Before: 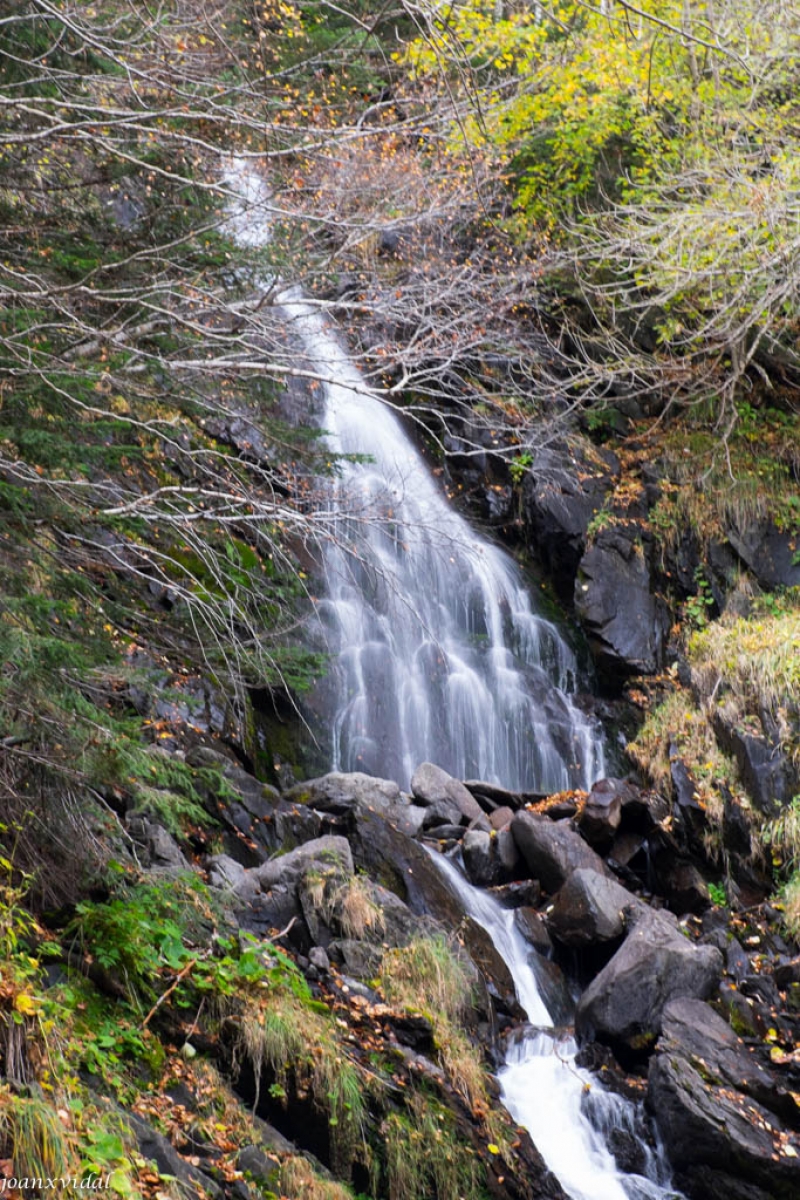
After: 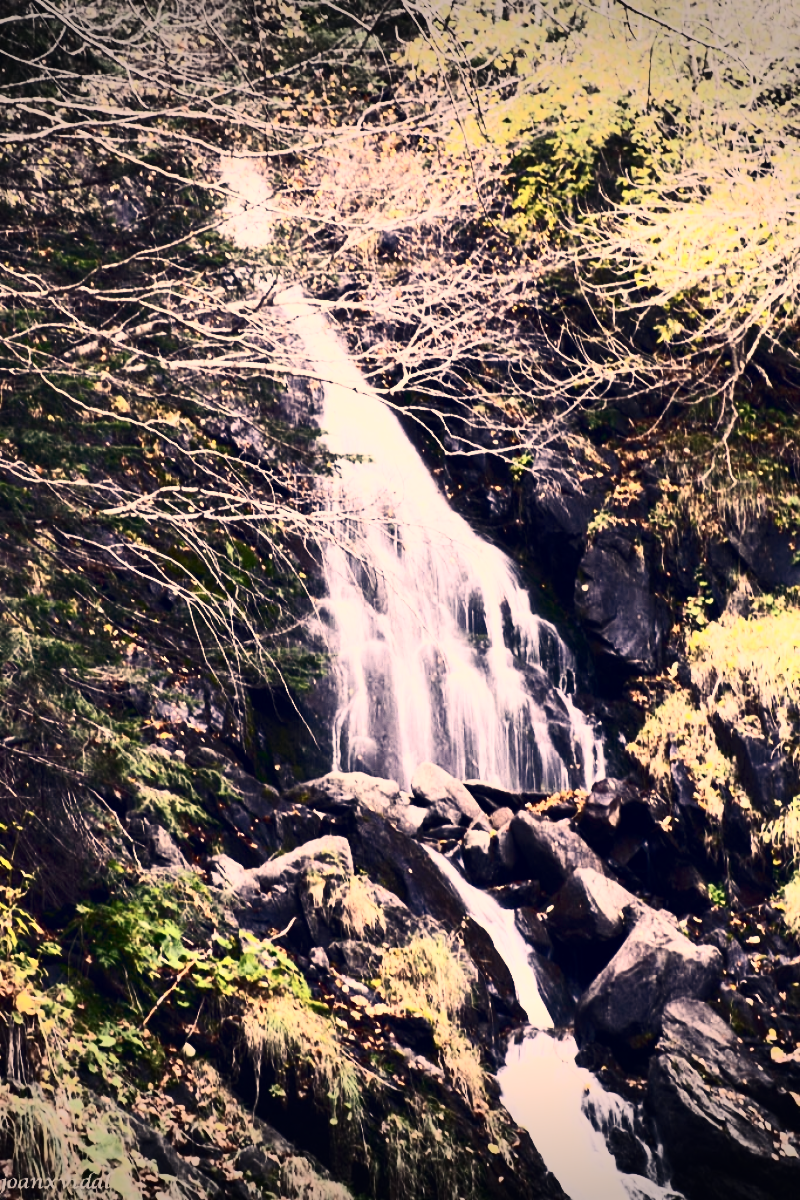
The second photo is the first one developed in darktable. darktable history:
color correction: highlights a* 19.68, highlights b* 28.06, shadows a* 3.49, shadows b* -17.18, saturation 0.754
vignetting: fall-off start 100.79%, width/height ratio 1.325, unbound false
shadows and highlights: shadows 36.64, highlights -28.04, soften with gaussian
contrast brightness saturation: contrast 0.911, brightness 0.202
